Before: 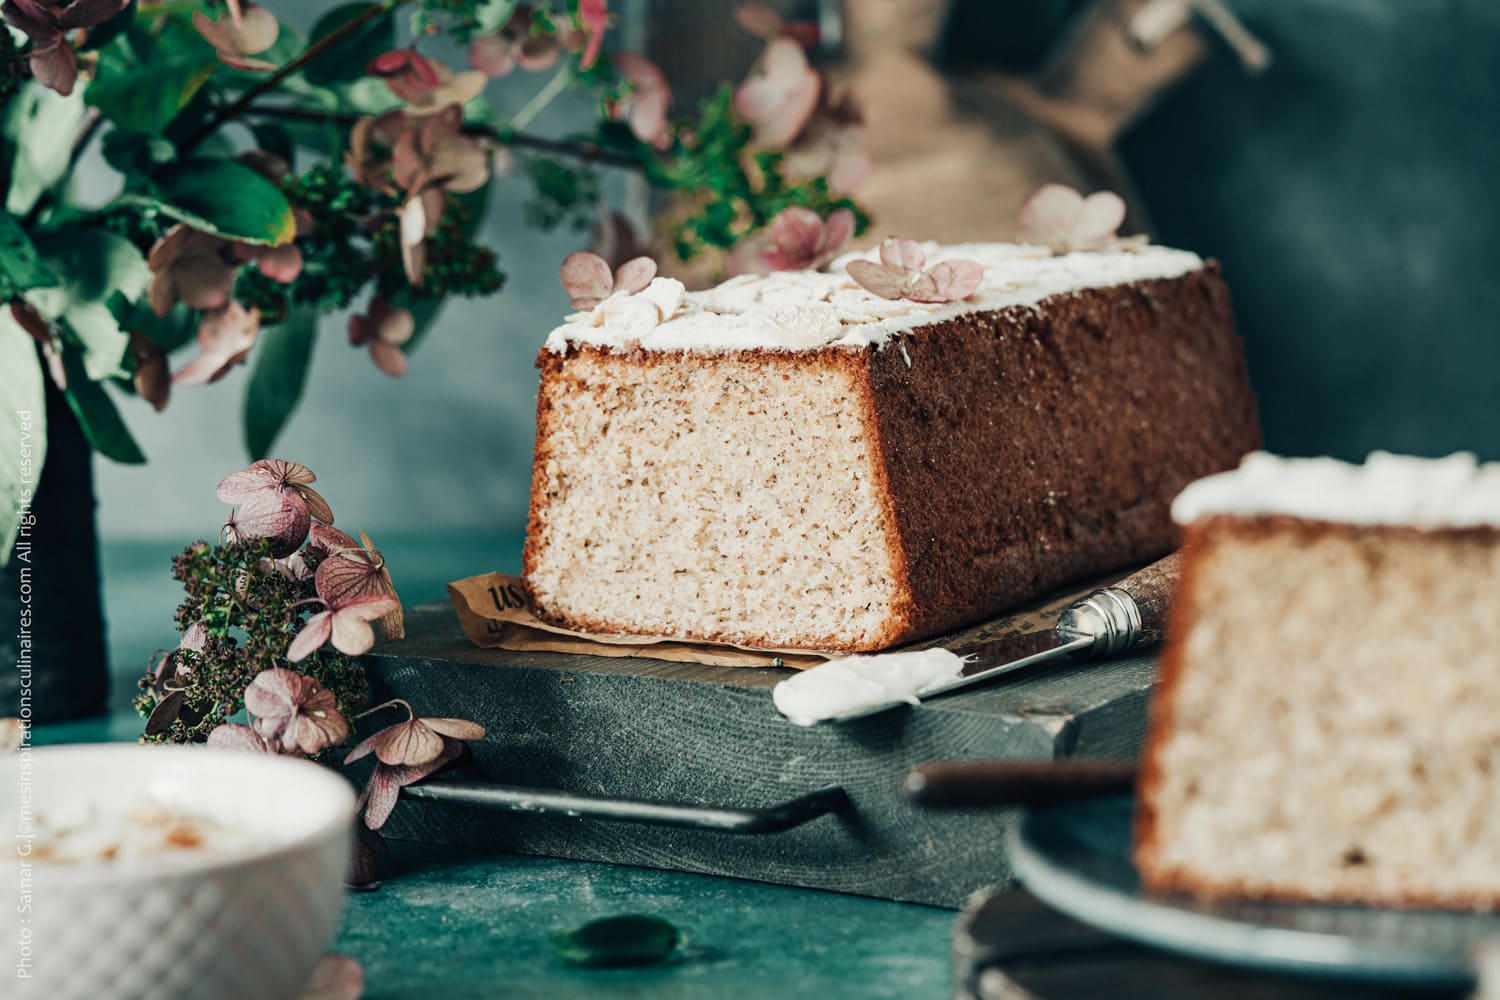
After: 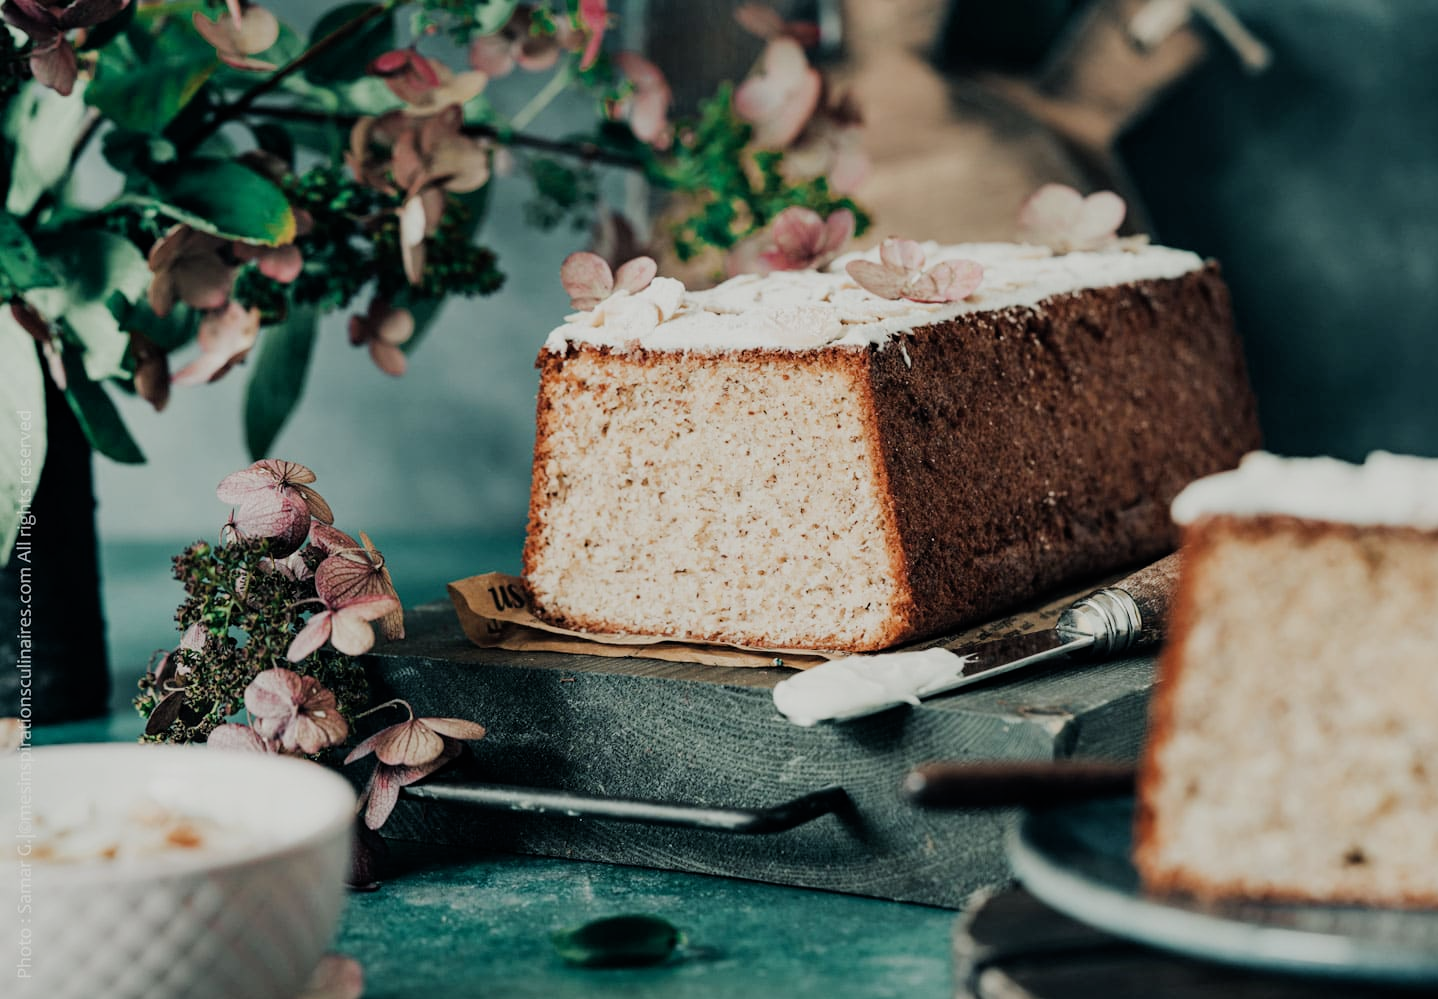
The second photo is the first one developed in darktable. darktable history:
filmic rgb: hardness 4.17
crop: right 4.126%, bottom 0.031%
